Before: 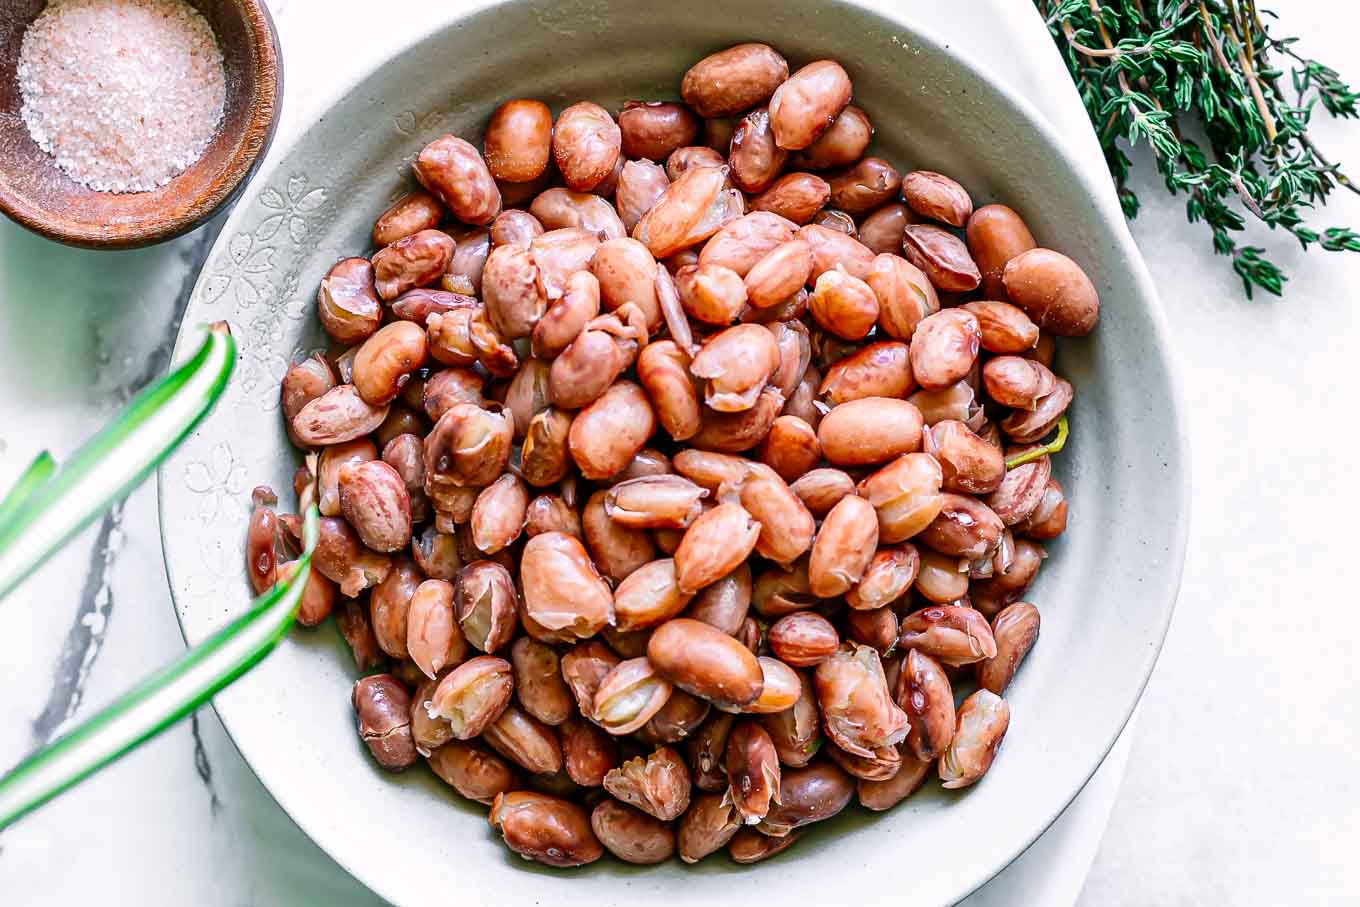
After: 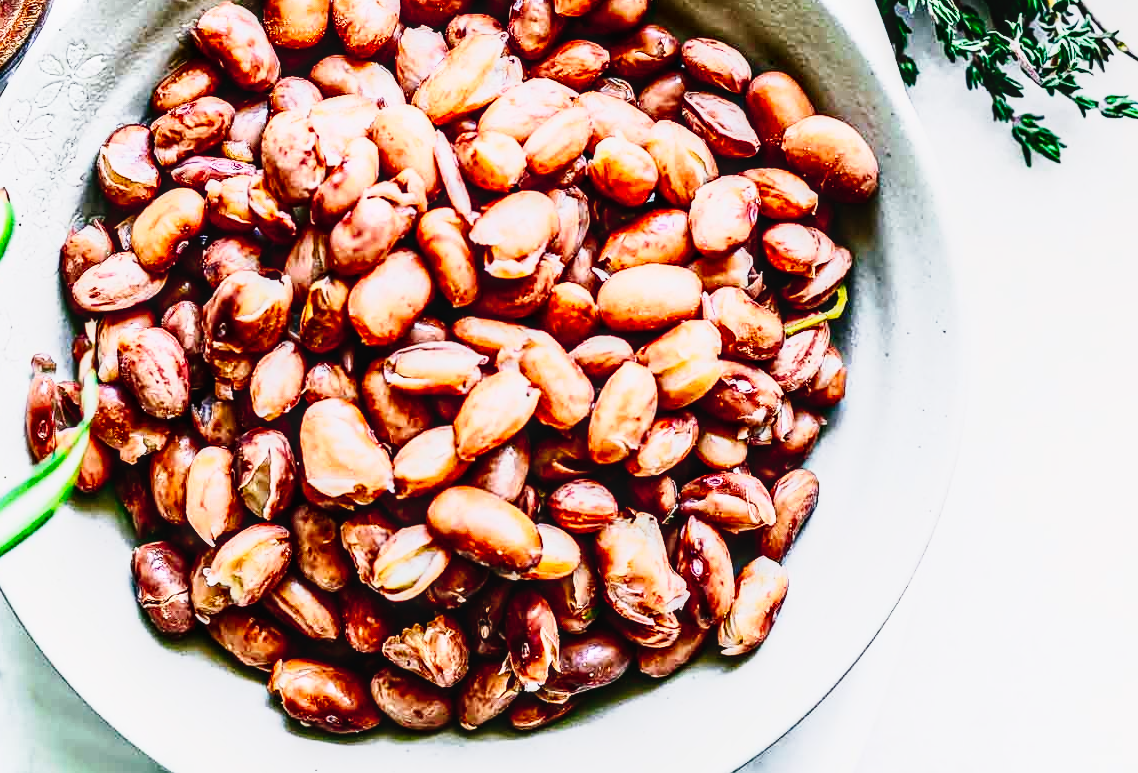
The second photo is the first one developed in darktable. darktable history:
crop: left 16.297%, top 14.71%
local contrast: detail 130%
contrast brightness saturation: contrast 0.413, brightness 0.04, saturation 0.258
tone curve: curves: ch0 [(0, 0) (0.035, 0.011) (0.133, 0.076) (0.285, 0.265) (0.491, 0.541) (0.617, 0.693) (0.704, 0.77) (0.794, 0.865) (0.895, 0.938) (1, 0.976)]; ch1 [(0, 0) (0.318, 0.278) (0.444, 0.427) (0.502, 0.497) (0.543, 0.547) (0.601, 0.641) (0.746, 0.764) (1, 1)]; ch2 [(0, 0) (0.316, 0.292) (0.381, 0.37) (0.423, 0.448) (0.476, 0.482) (0.502, 0.5) (0.543, 0.547) (0.587, 0.613) (0.642, 0.672) (0.704, 0.727) (0.865, 0.827) (1, 0.951)], preserve colors none
